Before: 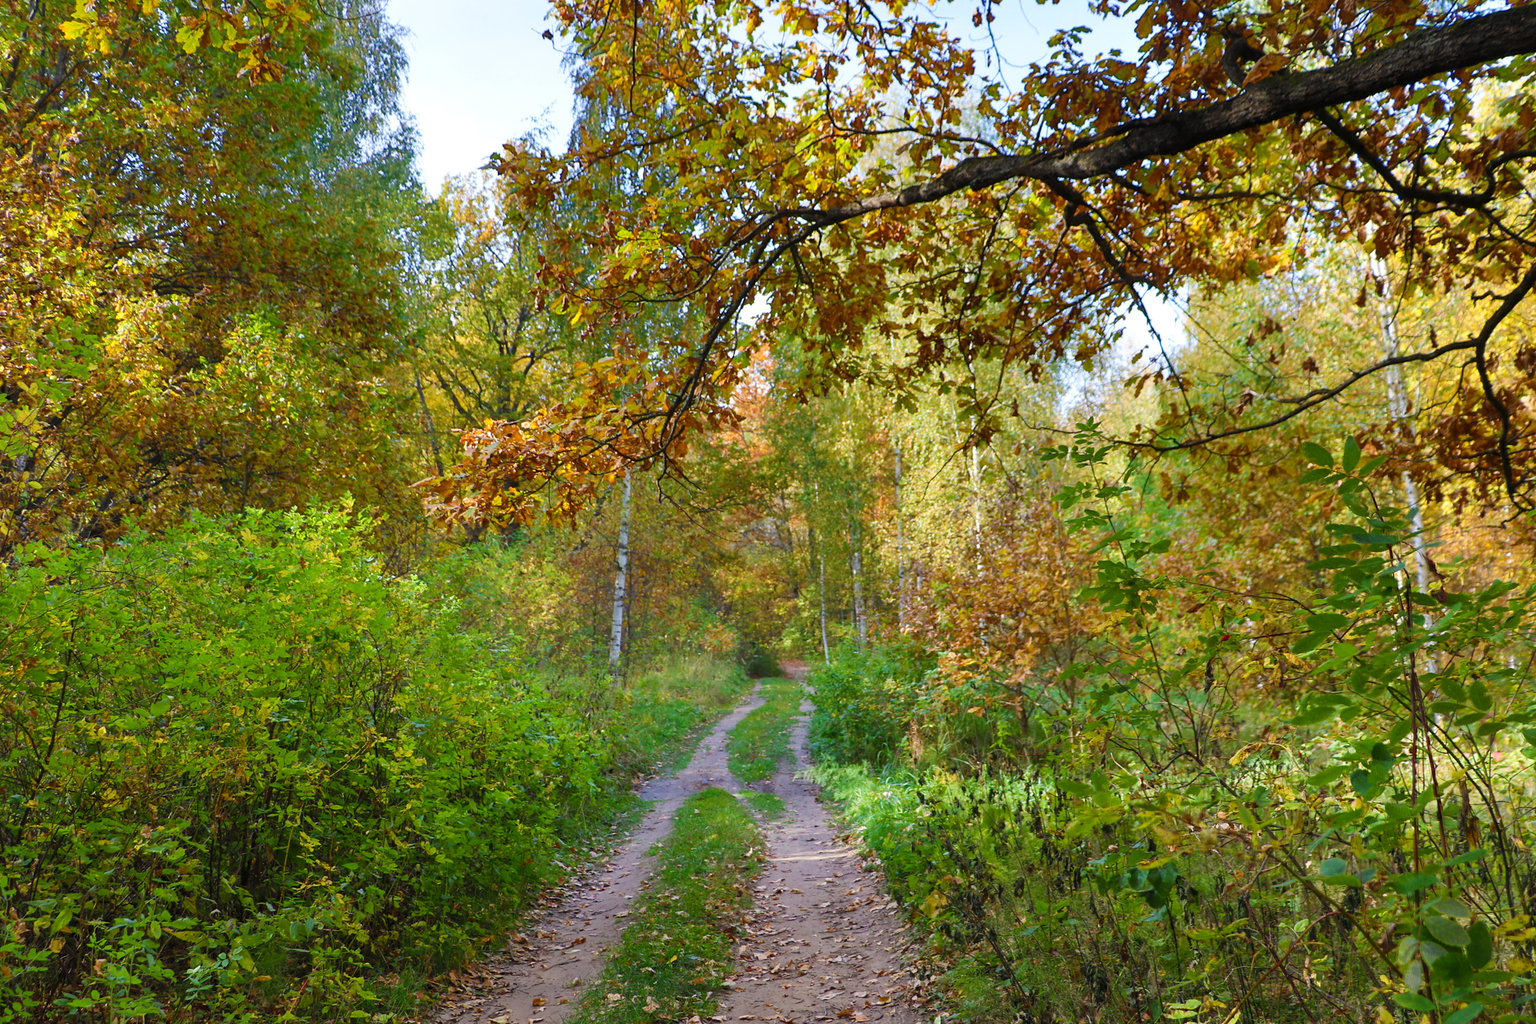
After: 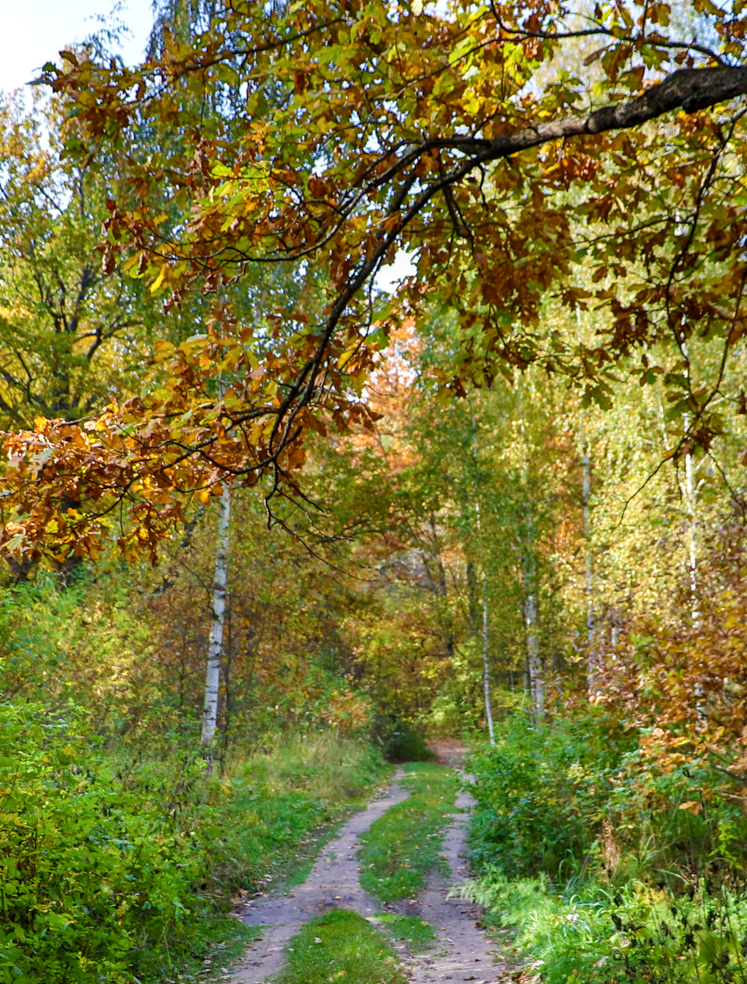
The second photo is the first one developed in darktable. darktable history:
crop and rotate: left 29.879%, top 10.346%, right 33.631%, bottom 17.533%
shadows and highlights: shadows 20.88, highlights -37.24, soften with gaussian
local contrast: shadows 91%, midtone range 0.493
